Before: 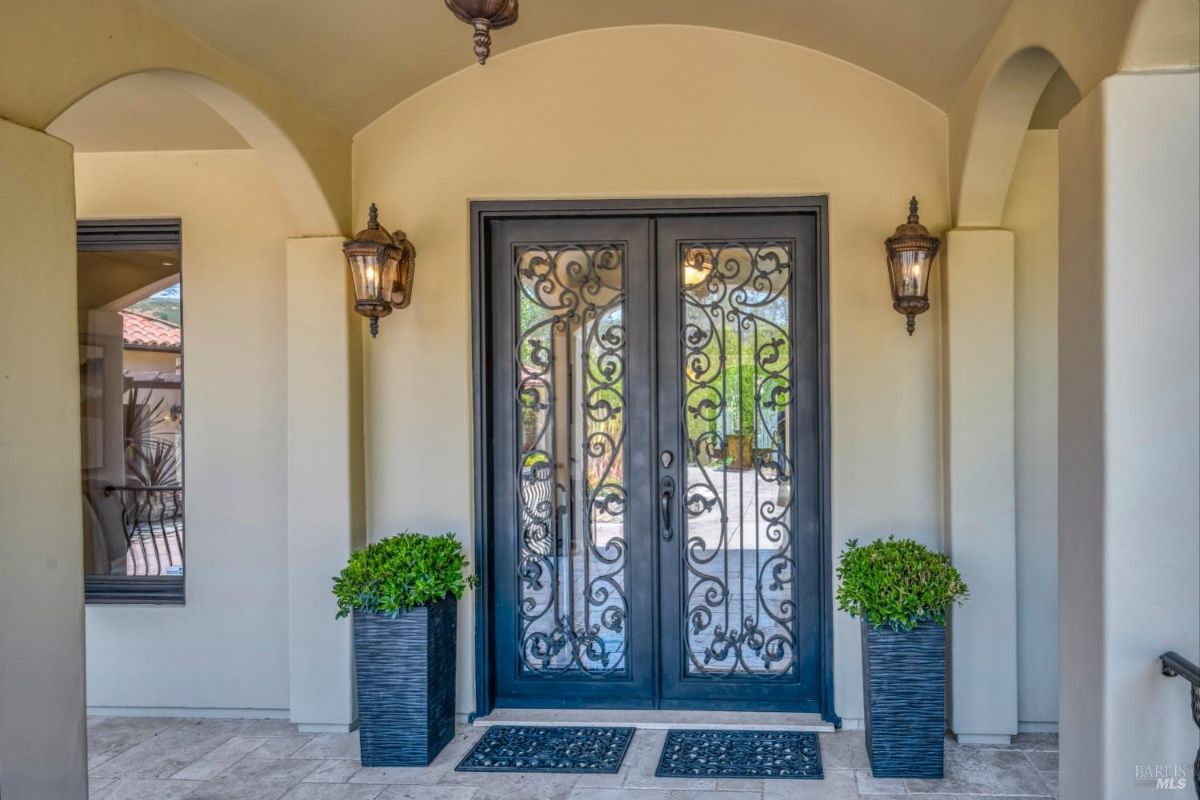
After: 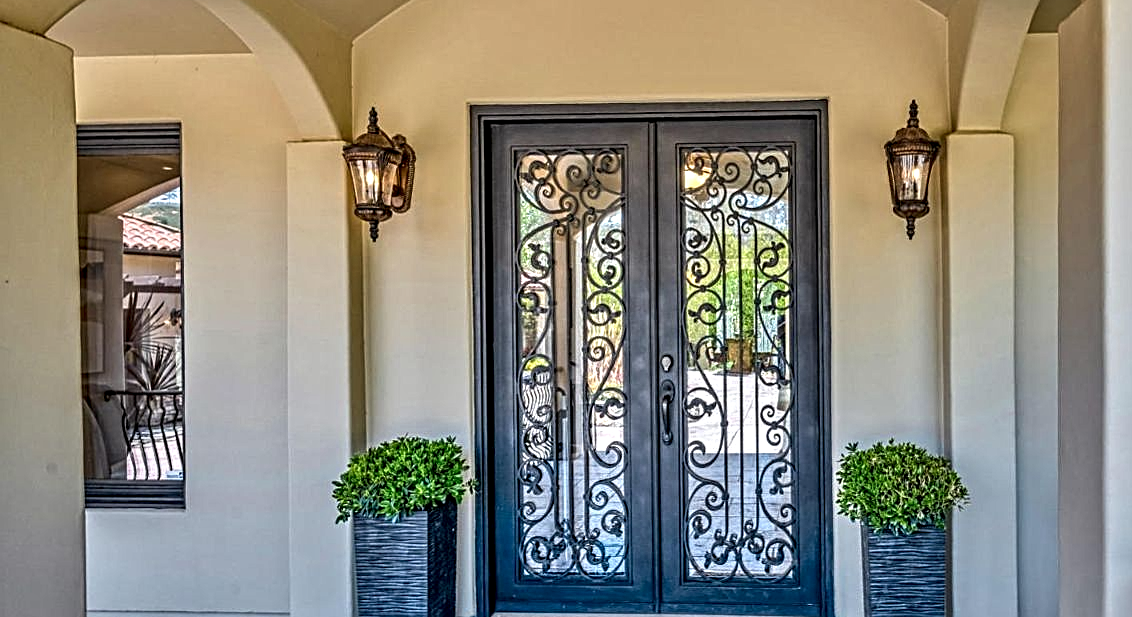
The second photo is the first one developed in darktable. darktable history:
crop and rotate: angle 0.043°, top 12.004%, right 5.506%, bottom 10.736%
sharpen: on, module defaults
contrast equalizer: octaves 7, y [[0.5, 0.542, 0.583, 0.625, 0.667, 0.708], [0.5 ×6], [0.5 ×6], [0 ×6], [0 ×6]]
